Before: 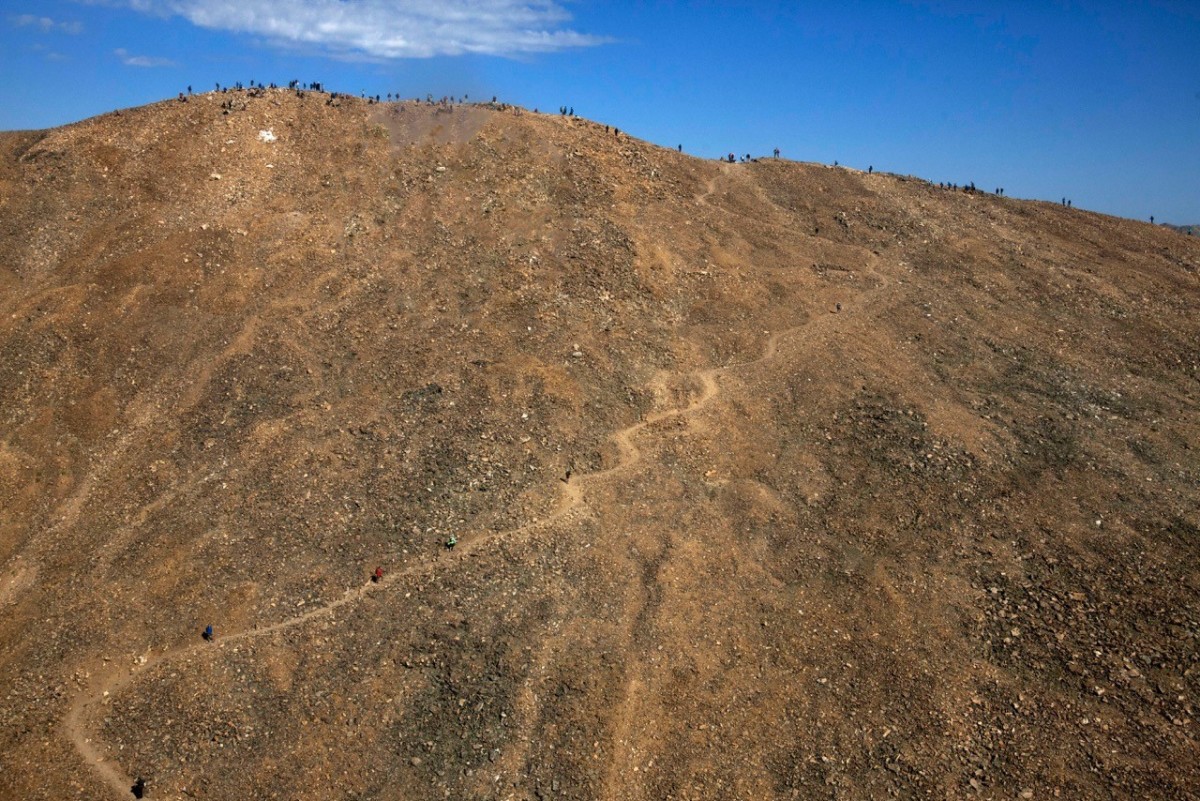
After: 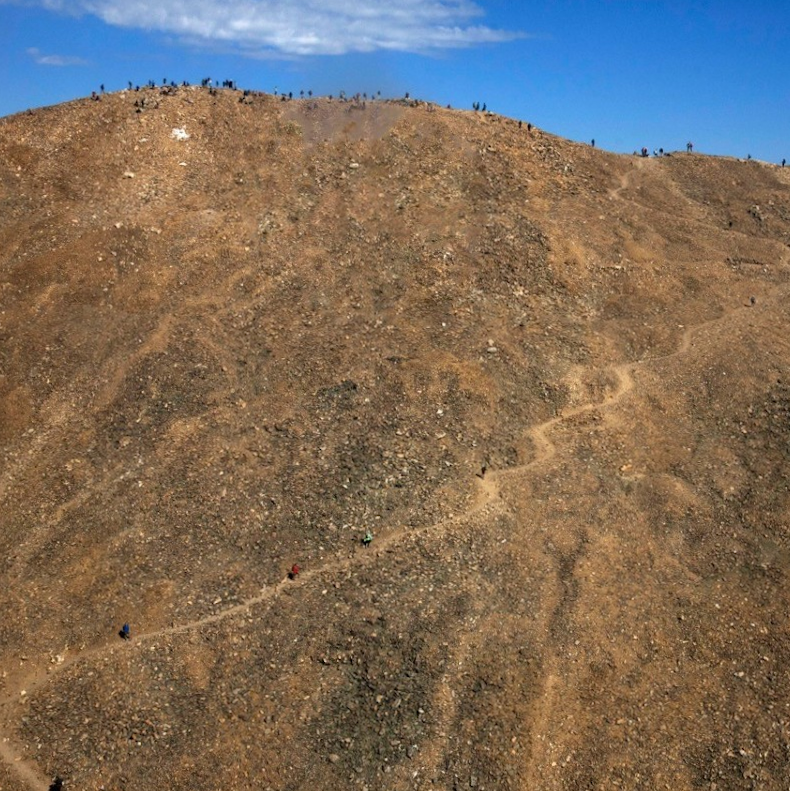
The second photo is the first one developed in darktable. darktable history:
rotate and perspective: rotation -0.45°, automatic cropping original format, crop left 0.008, crop right 0.992, crop top 0.012, crop bottom 0.988
crop and rotate: left 6.617%, right 26.717%
